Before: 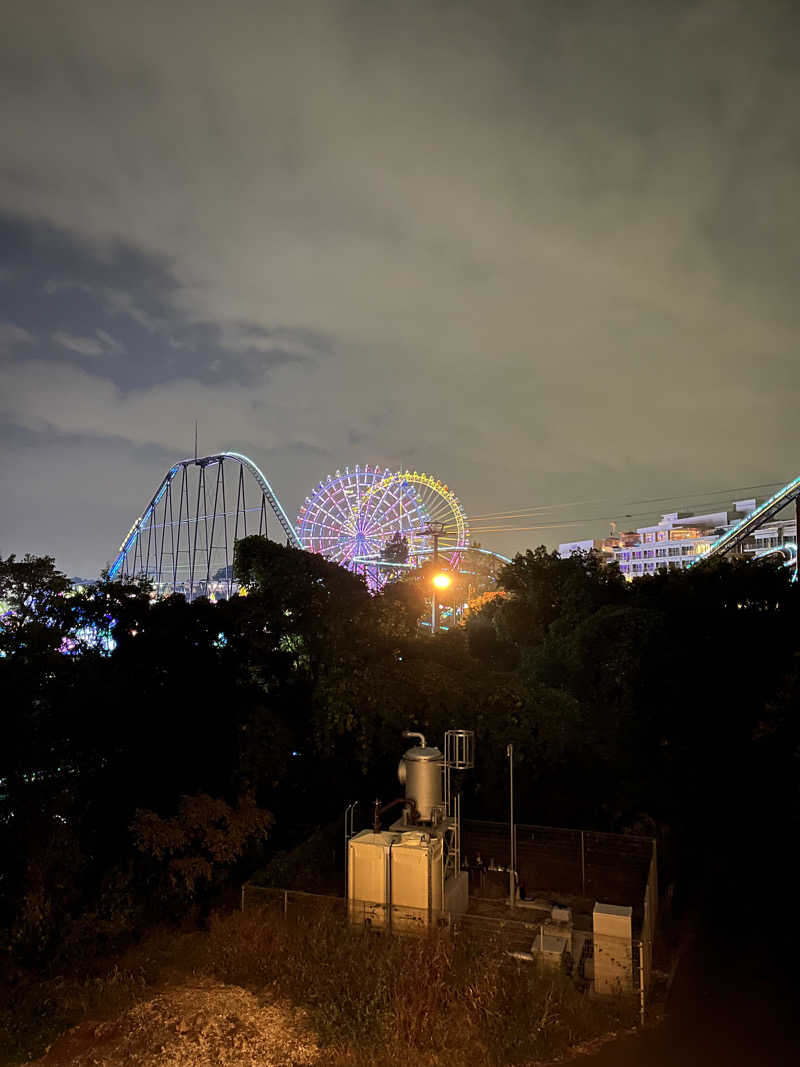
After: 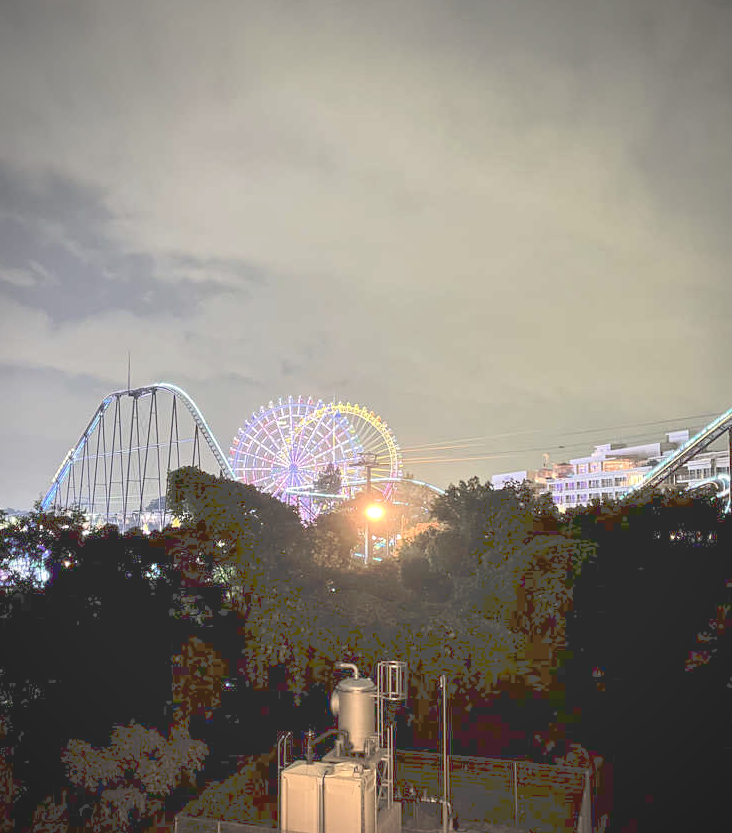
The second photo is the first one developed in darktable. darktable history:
vignetting: fall-off radius 61.05%
local contrast: highlights 105%, shadows 102%, detail 119%, midtone range 0.2
crop: left 8.421%, top 6.536%, bottom 15.31%
tone curve: curves: ch0 [(0, 0) (0.003, 0.326) (0.011, 0.332) (0.025, 0.352) (0.044, 0.378) (0.069, 0.4) (0.1, 0.416) (0.136, 0.432) (0.177, 0.468) (0.224, 0.509) (0.277, 0.554) (0.335, 0.6) (0.399, 0.642) (0.468, 0.693) (0.543, 0.753) (0.623, 0.818) (0.709, 0.897) (0.801, 0.974) (0.898, 0.991) (1, 1)], preserve colors none
filmic rgb: black relative exposure -7.65 EV, white relative exposure 4.56 EV, threshold 2.94 EV, hardness 3.61, enable highlight reconstruction true
